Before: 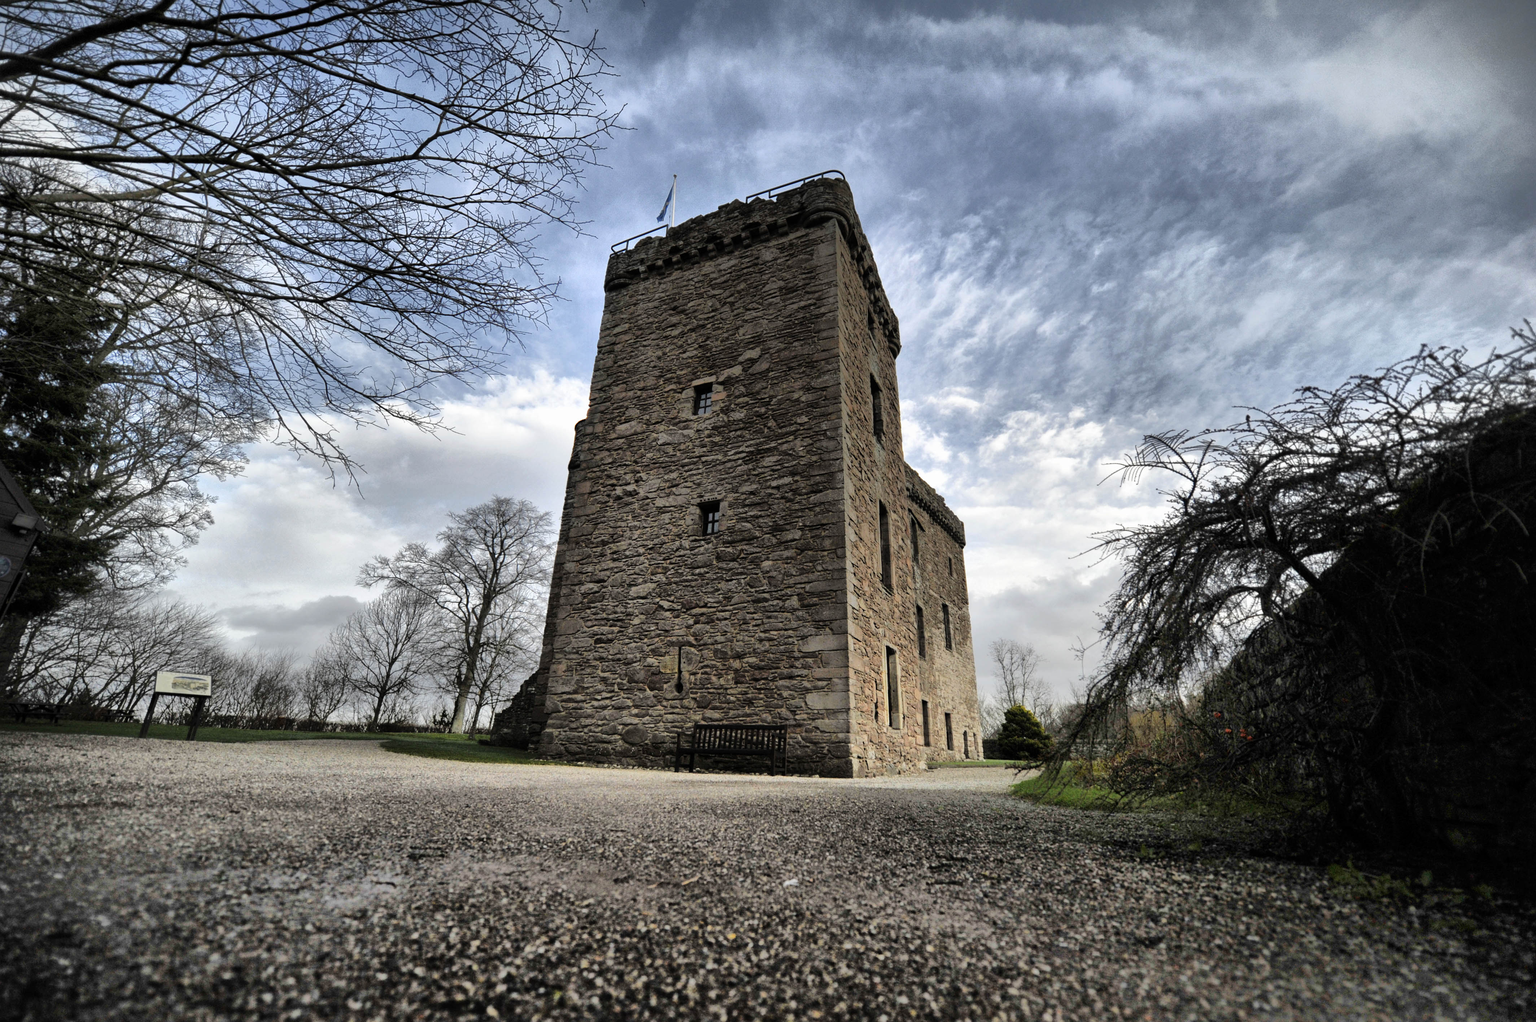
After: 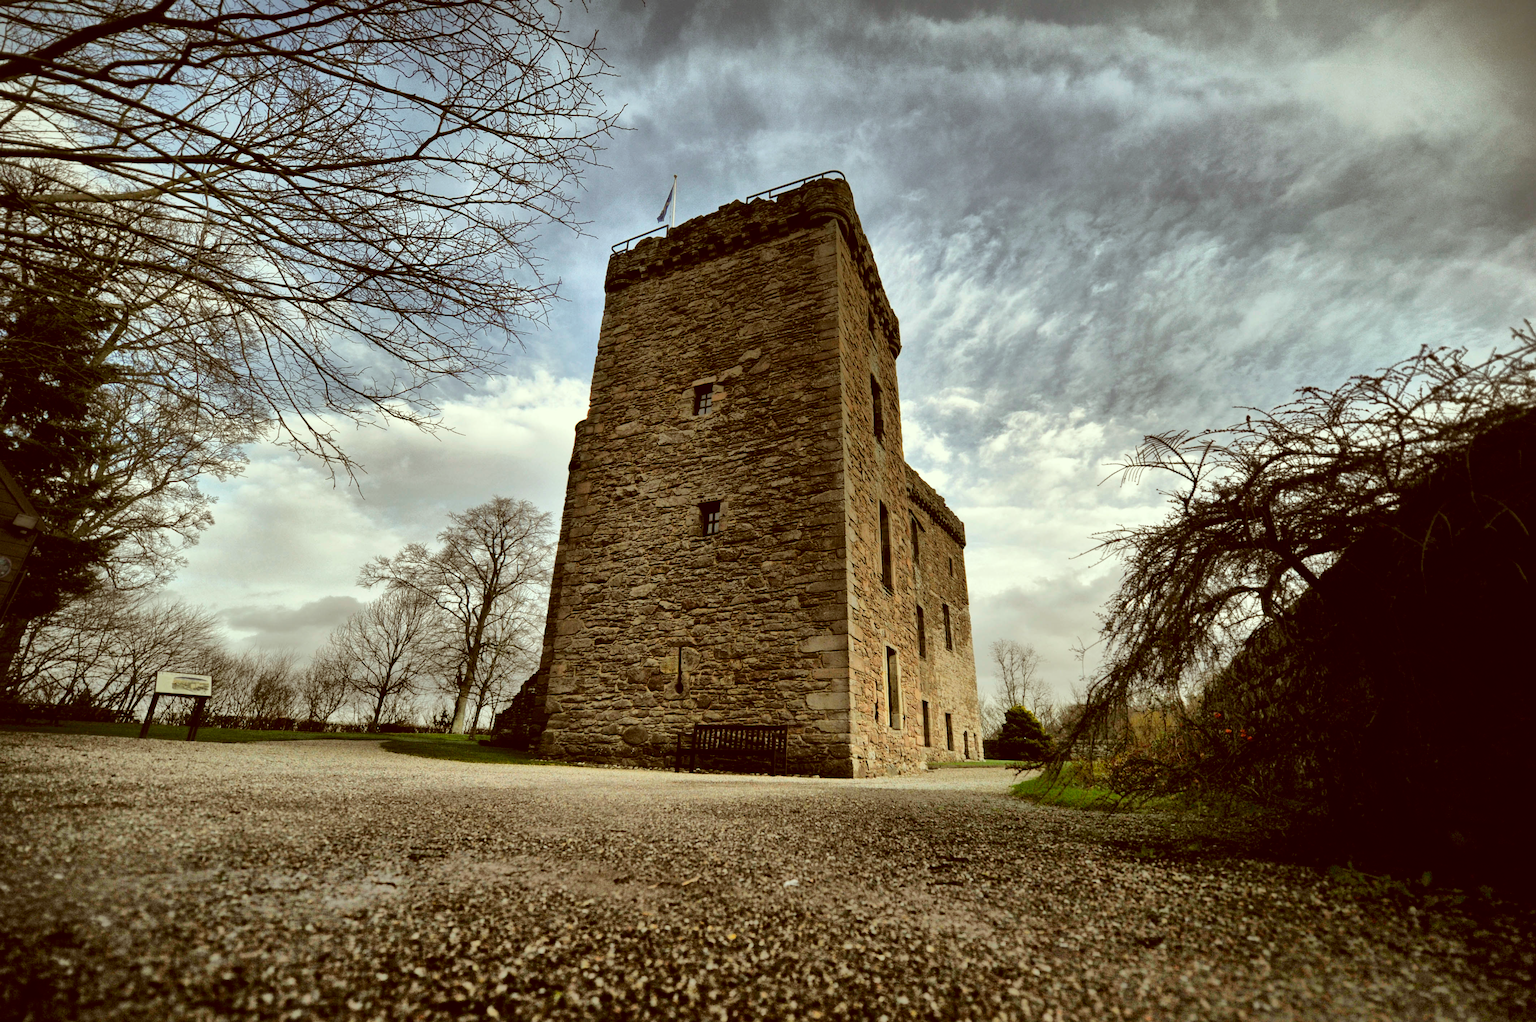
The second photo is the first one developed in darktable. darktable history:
color correction: highlights a* -6.31, highlights b* 9.32, shadows a* 10.18, shadows b* 23.94
tone equalizer: on, module defaults
